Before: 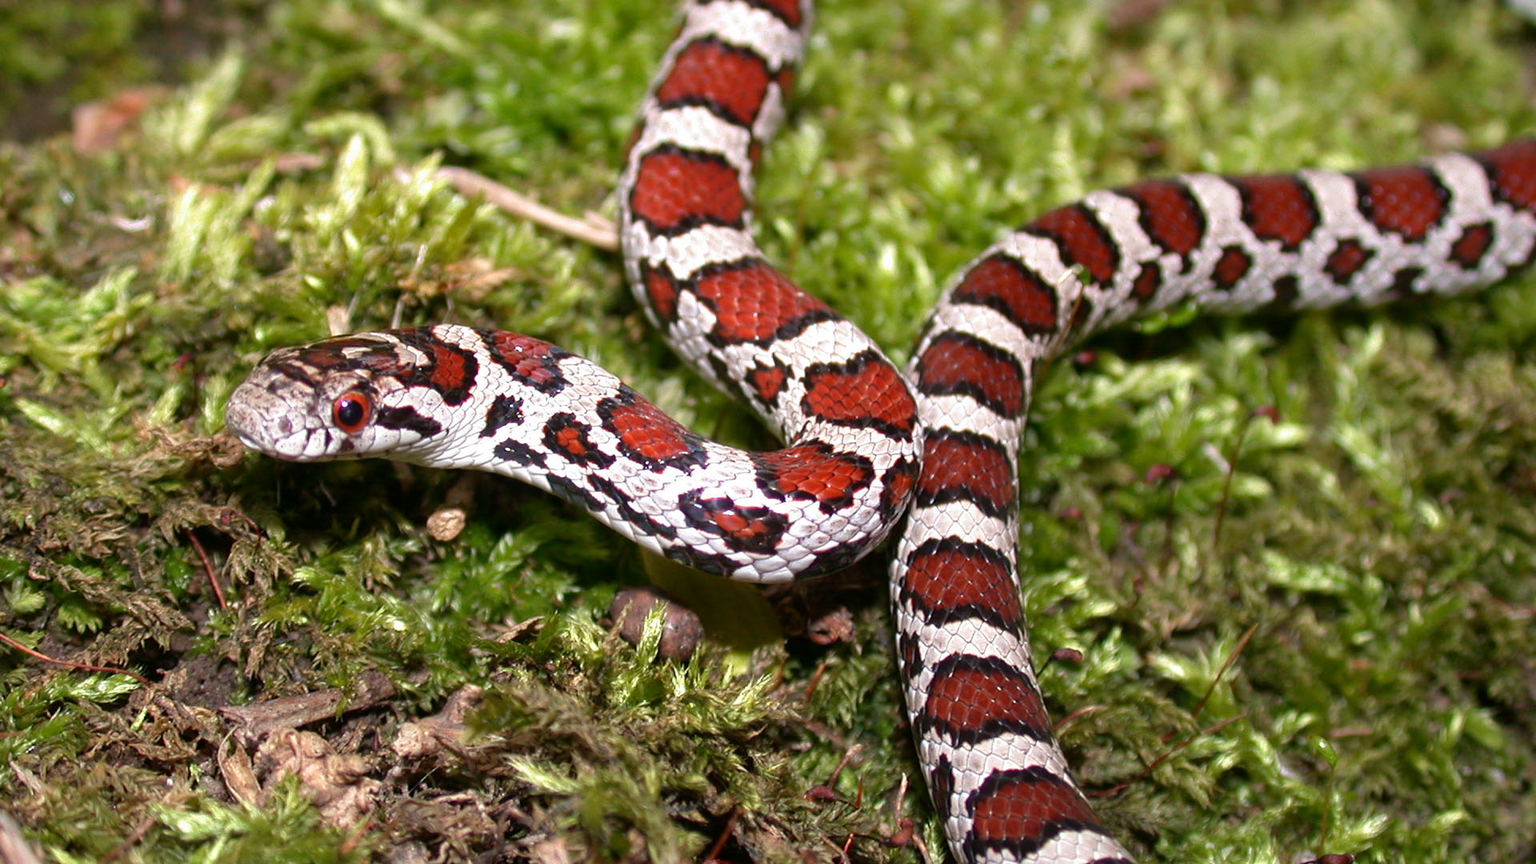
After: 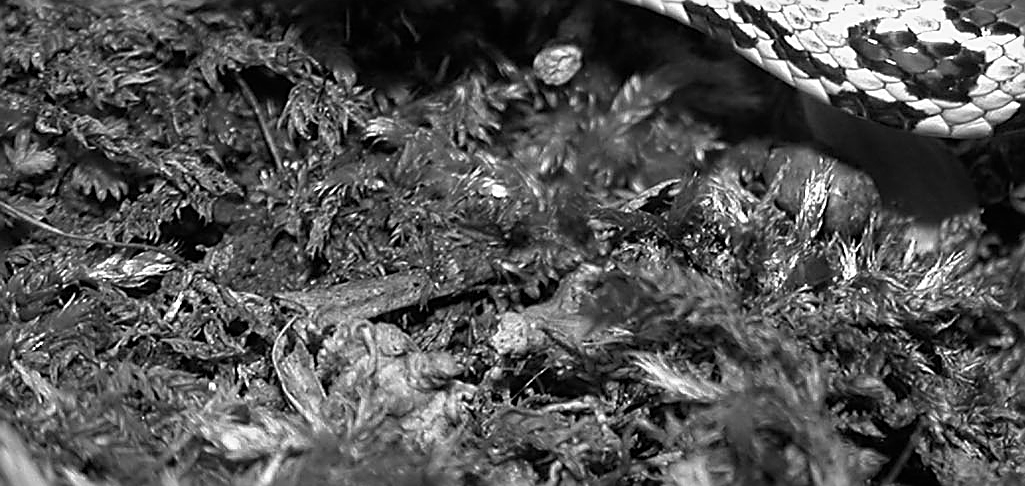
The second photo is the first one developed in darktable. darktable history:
crop and rotate: top 54.778%, right 46.61%, bottom 0.159%
sharpen: amount 1
color calibration: output gray [0.22, 0.42, 0.37, 0], gray › normalize channels true, illuminant same as pipeline (D50), adaptation XYZ, x 0.346, y 0.359, gamut compression 0
